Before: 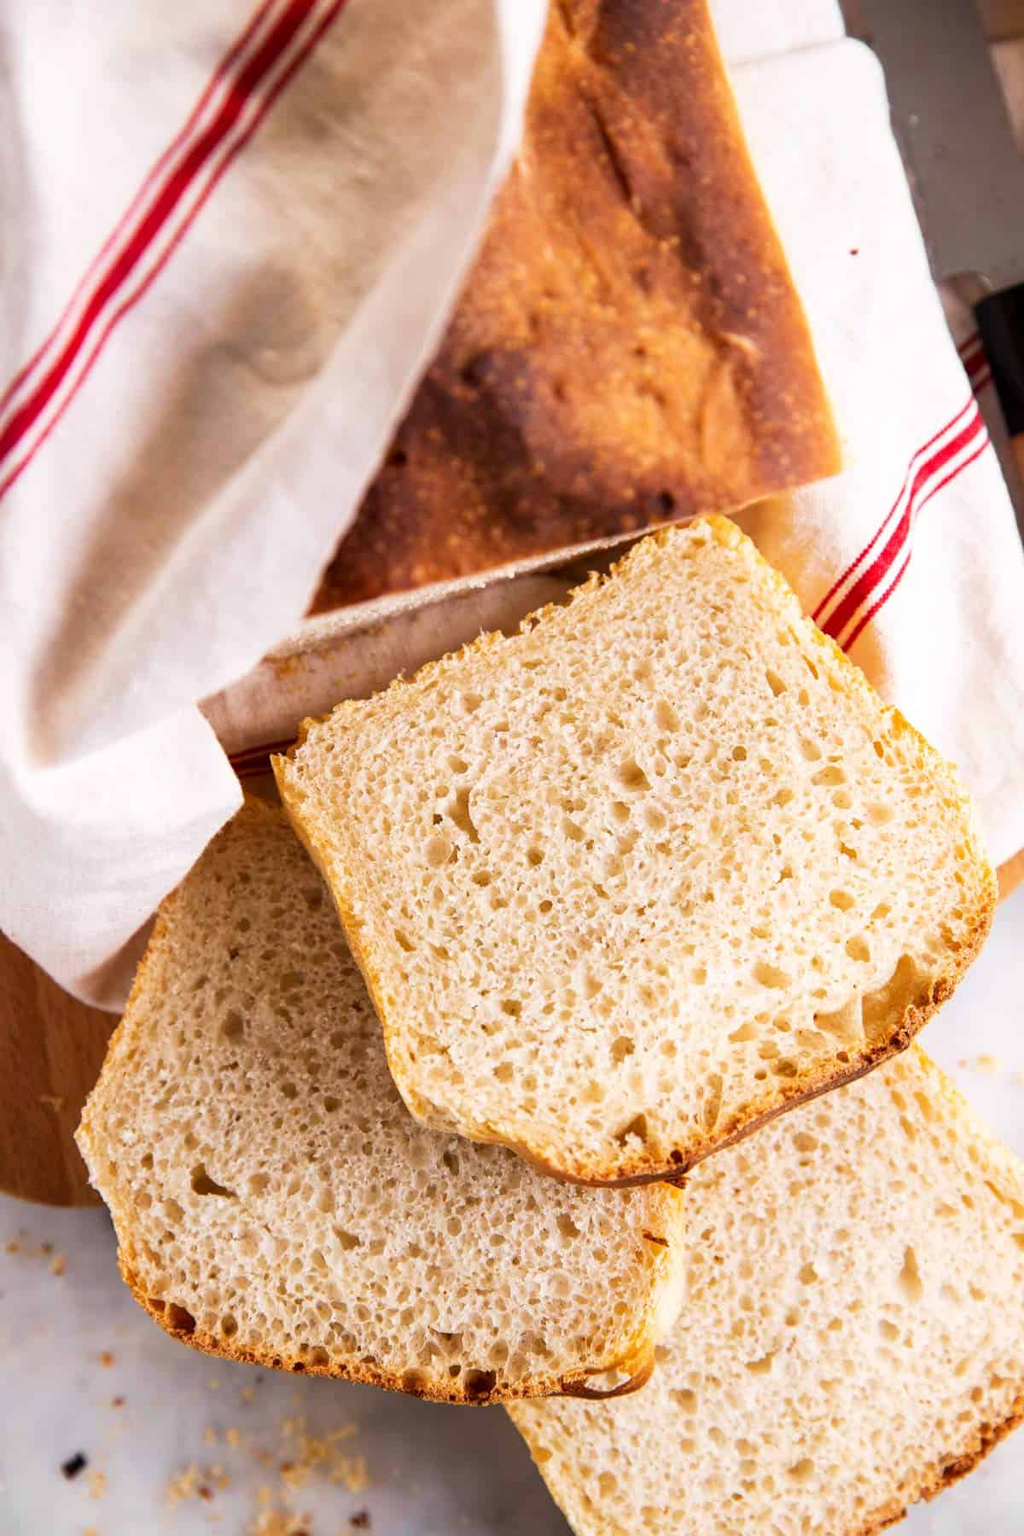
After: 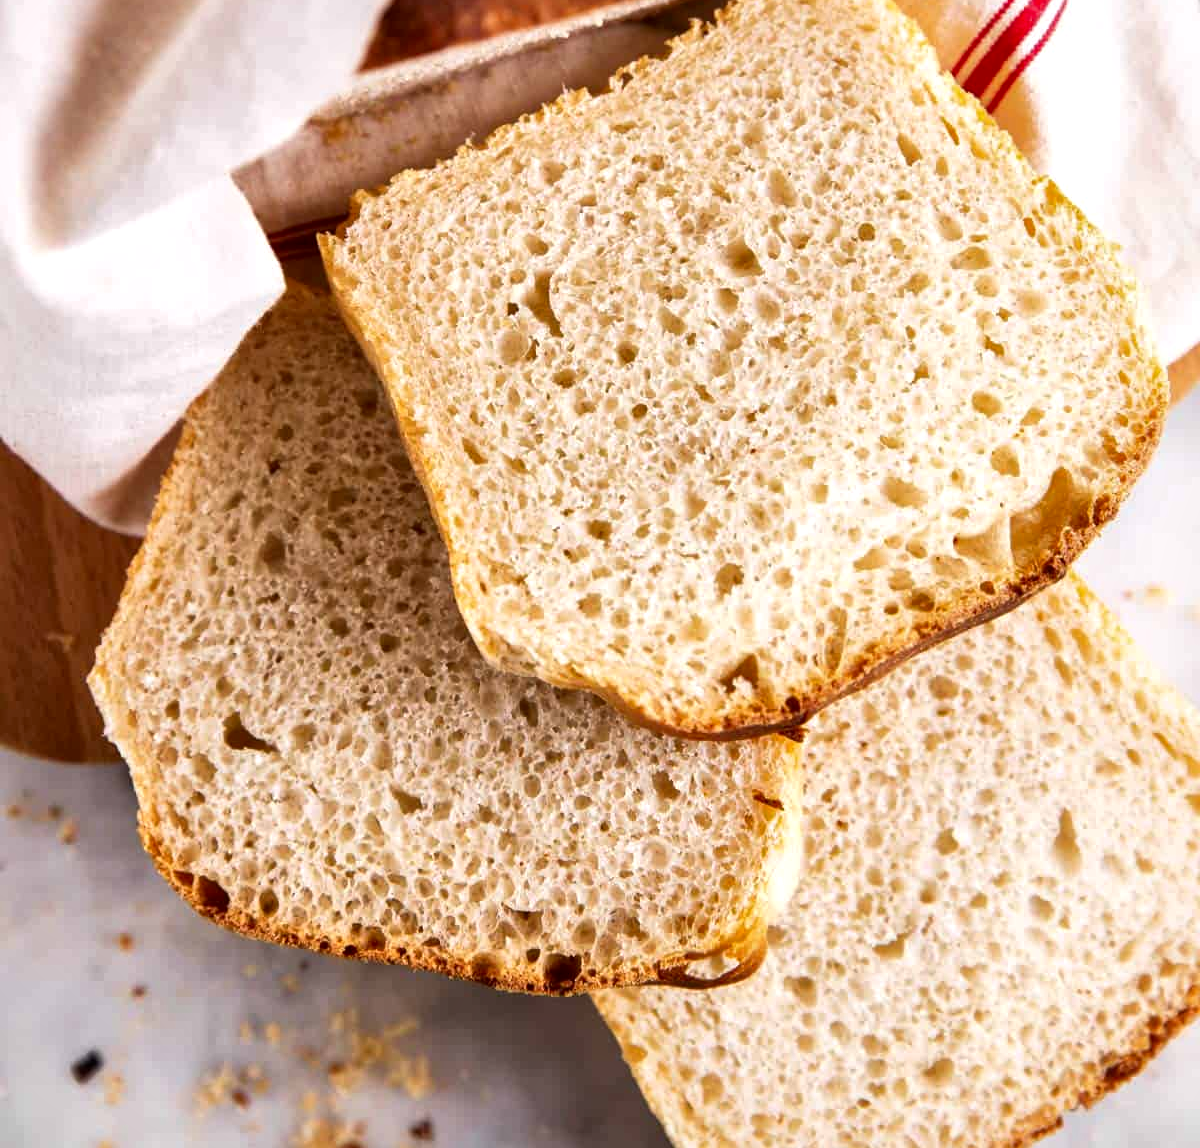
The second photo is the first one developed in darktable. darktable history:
crop and rotate: top 36.181%
local contrast: mode bilateral grid, contrast 24, coarseness 60, detail 152%, midtone range 0.2
